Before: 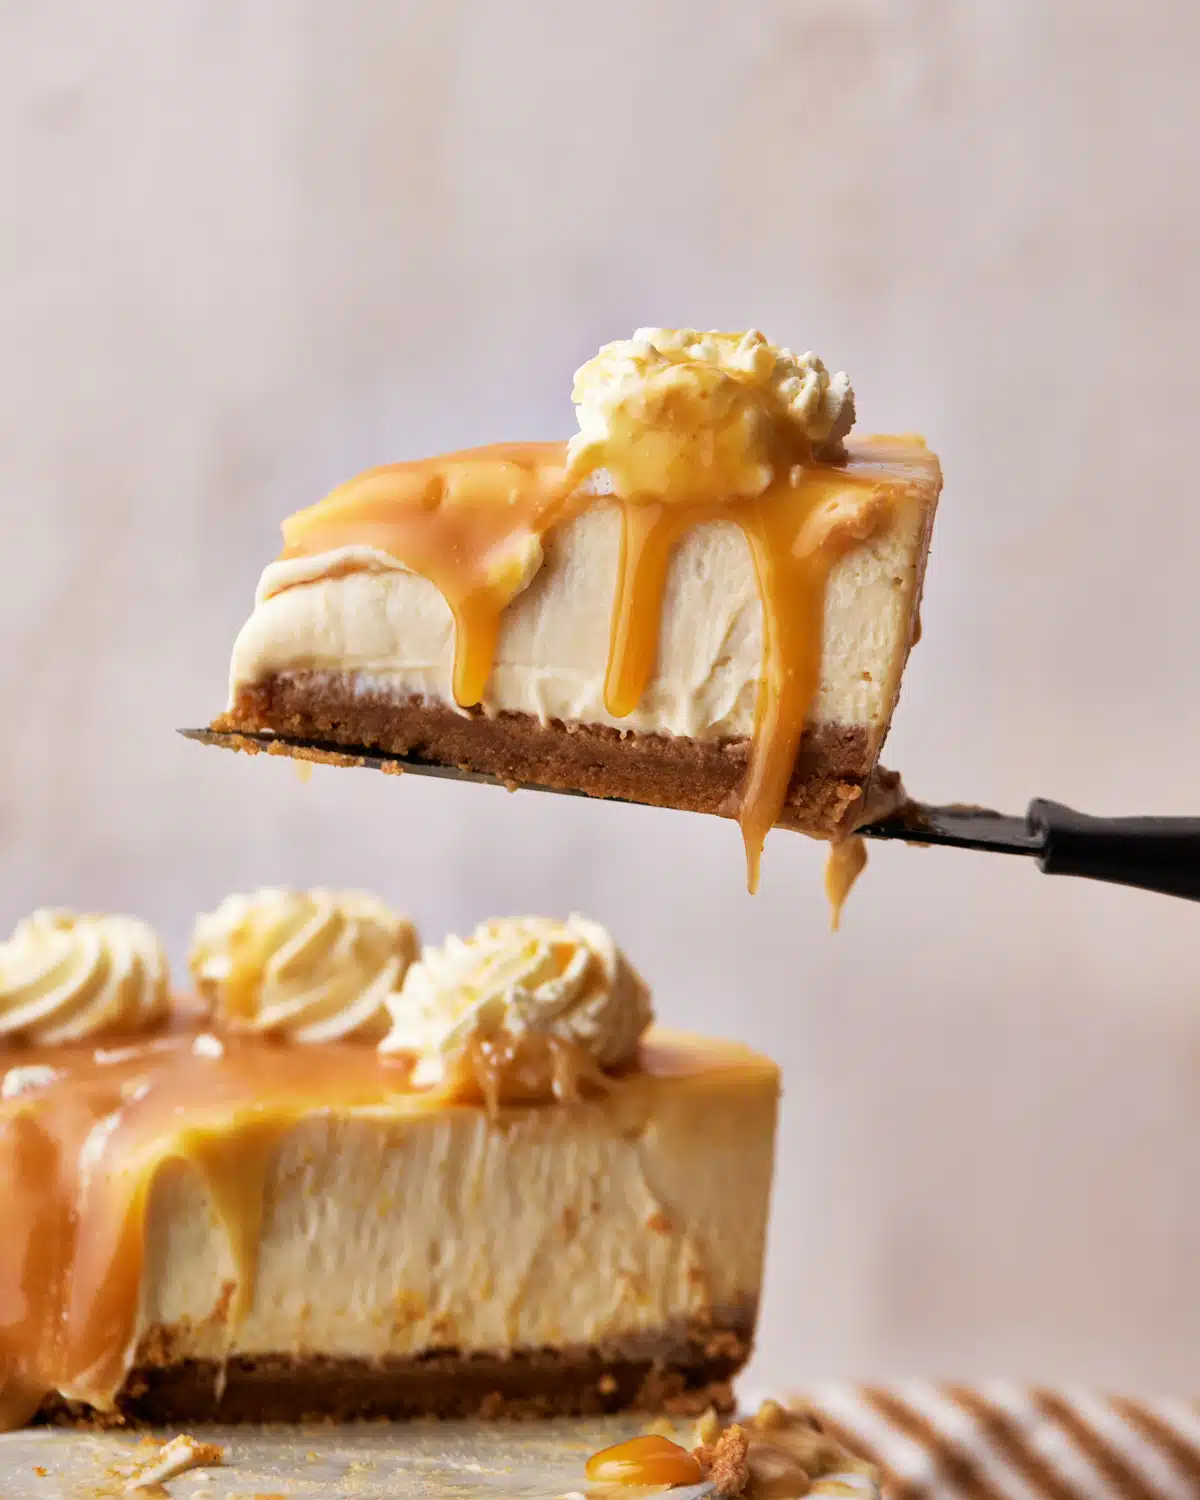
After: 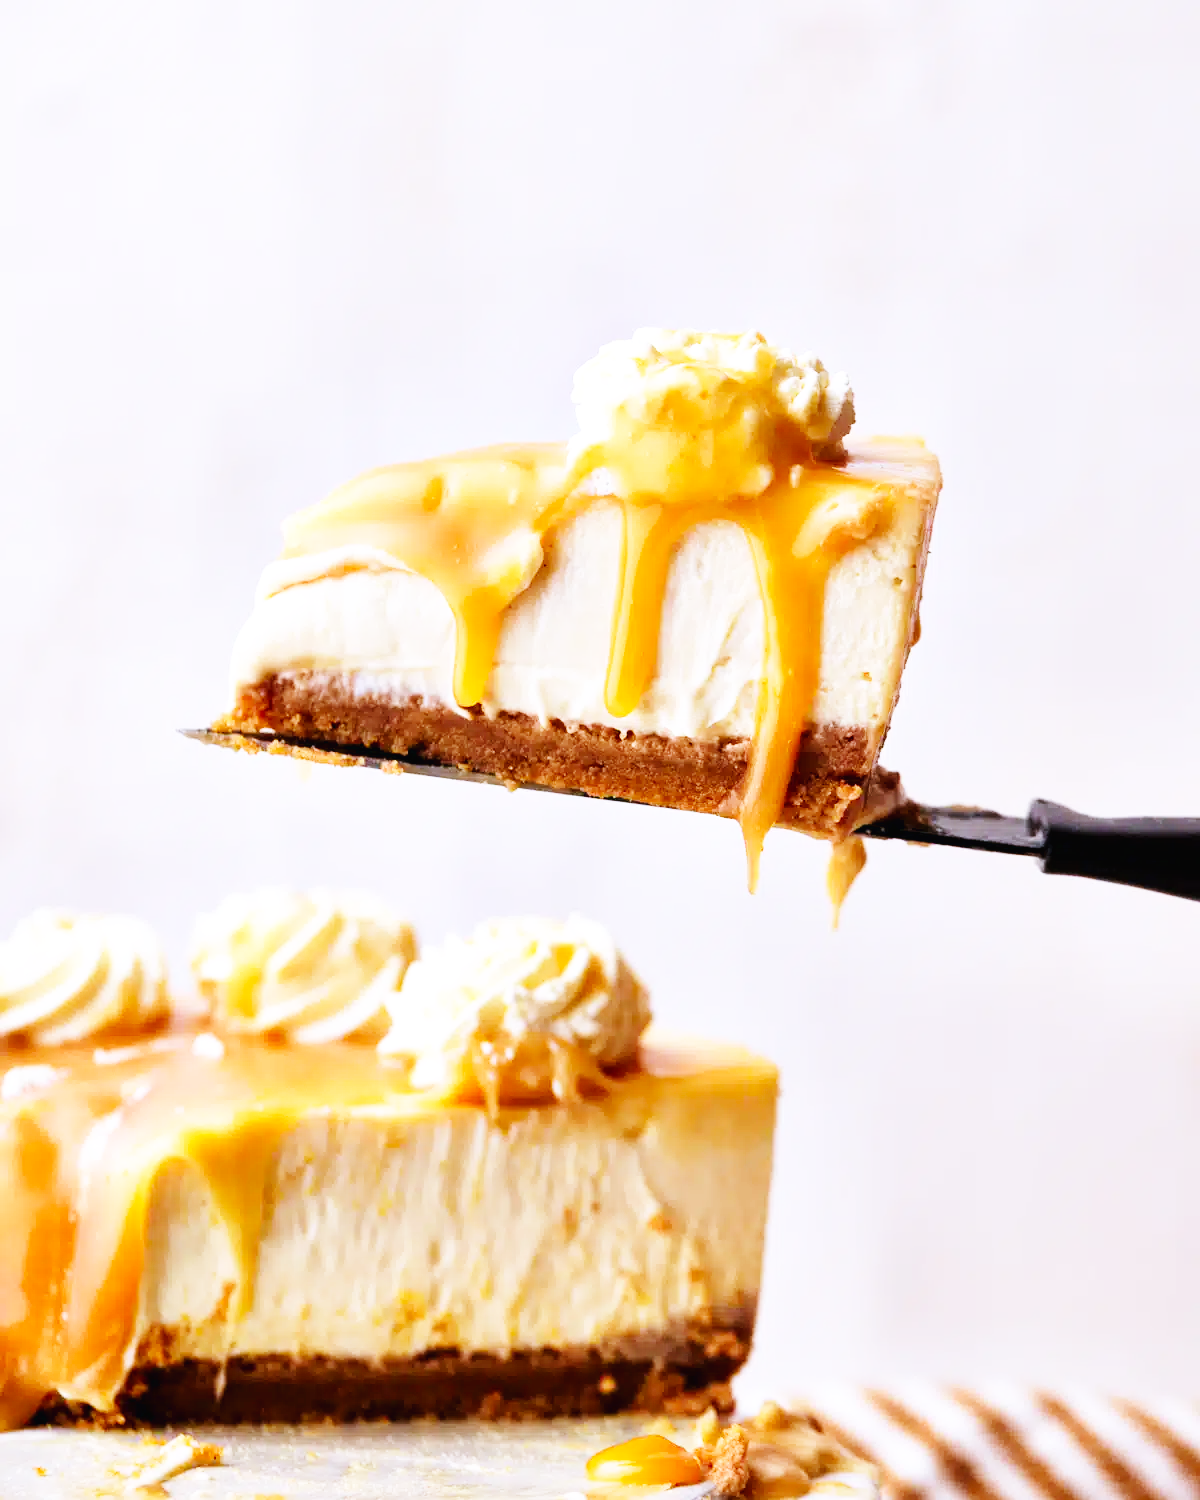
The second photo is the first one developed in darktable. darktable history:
white balance: red 0.967, blue 1.119, emerald 0.756
base curve: curves: ch0 [(0, 0.003) (0.001, 0.002) (0.006, 0.004) (0.02, 0.022) (0.048, 0.086) (0.094, 0.234) (0.162, 0.431) (0.258, 0.629) (0.385, 0.8) (0.548, 0.918) (0.751, 0.988) (1, 1)], preserve colors none
